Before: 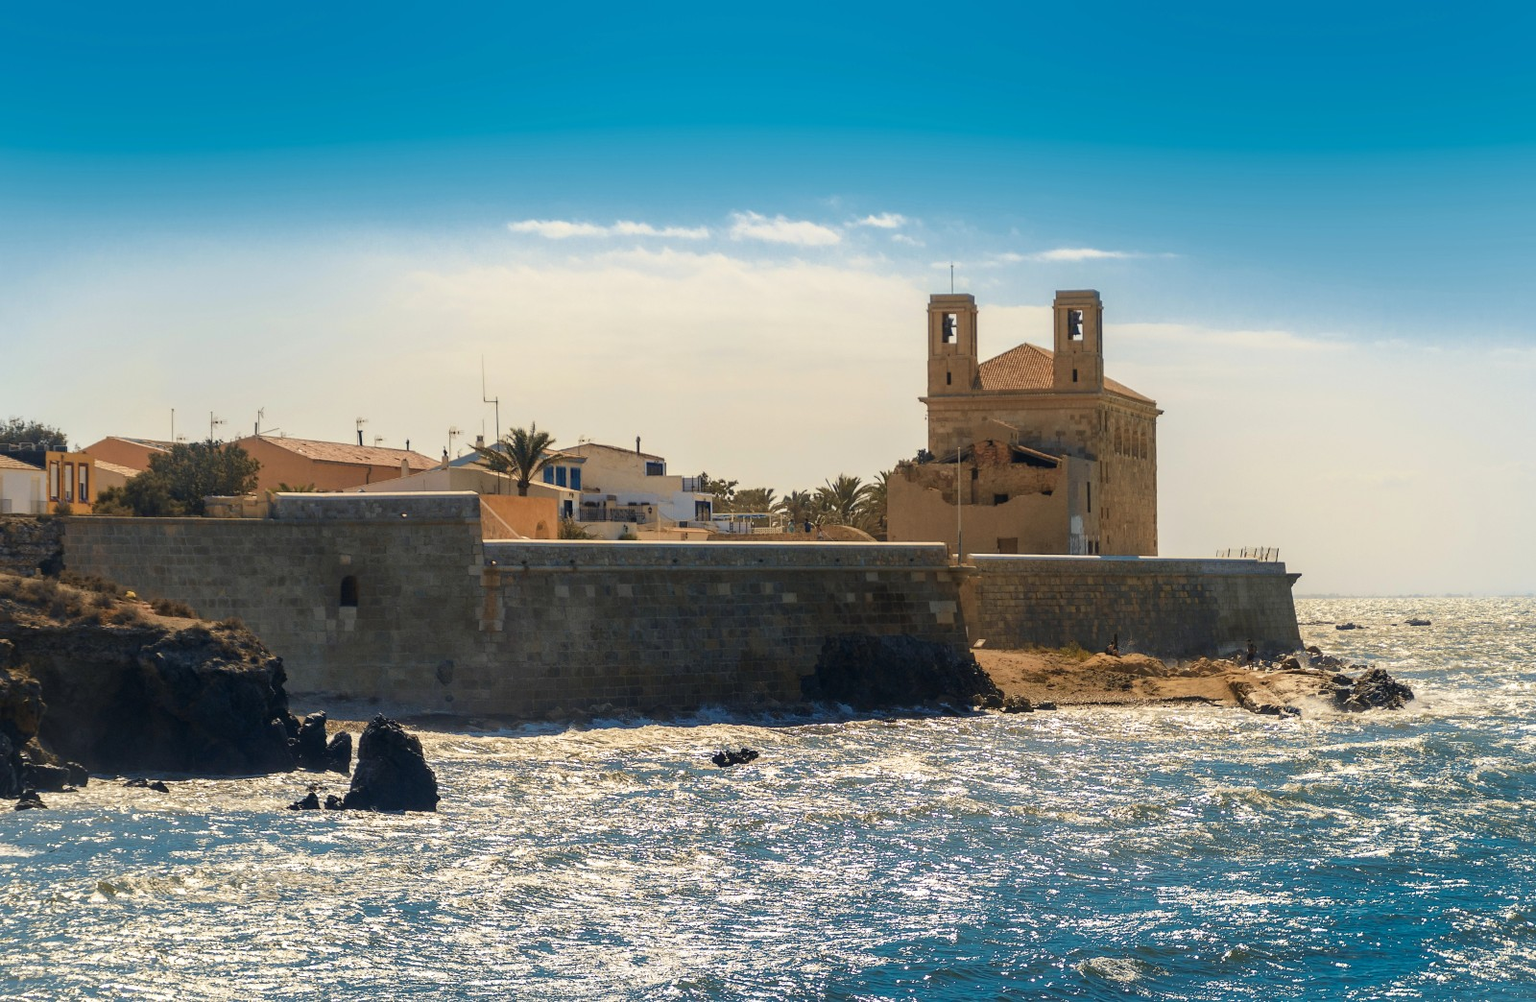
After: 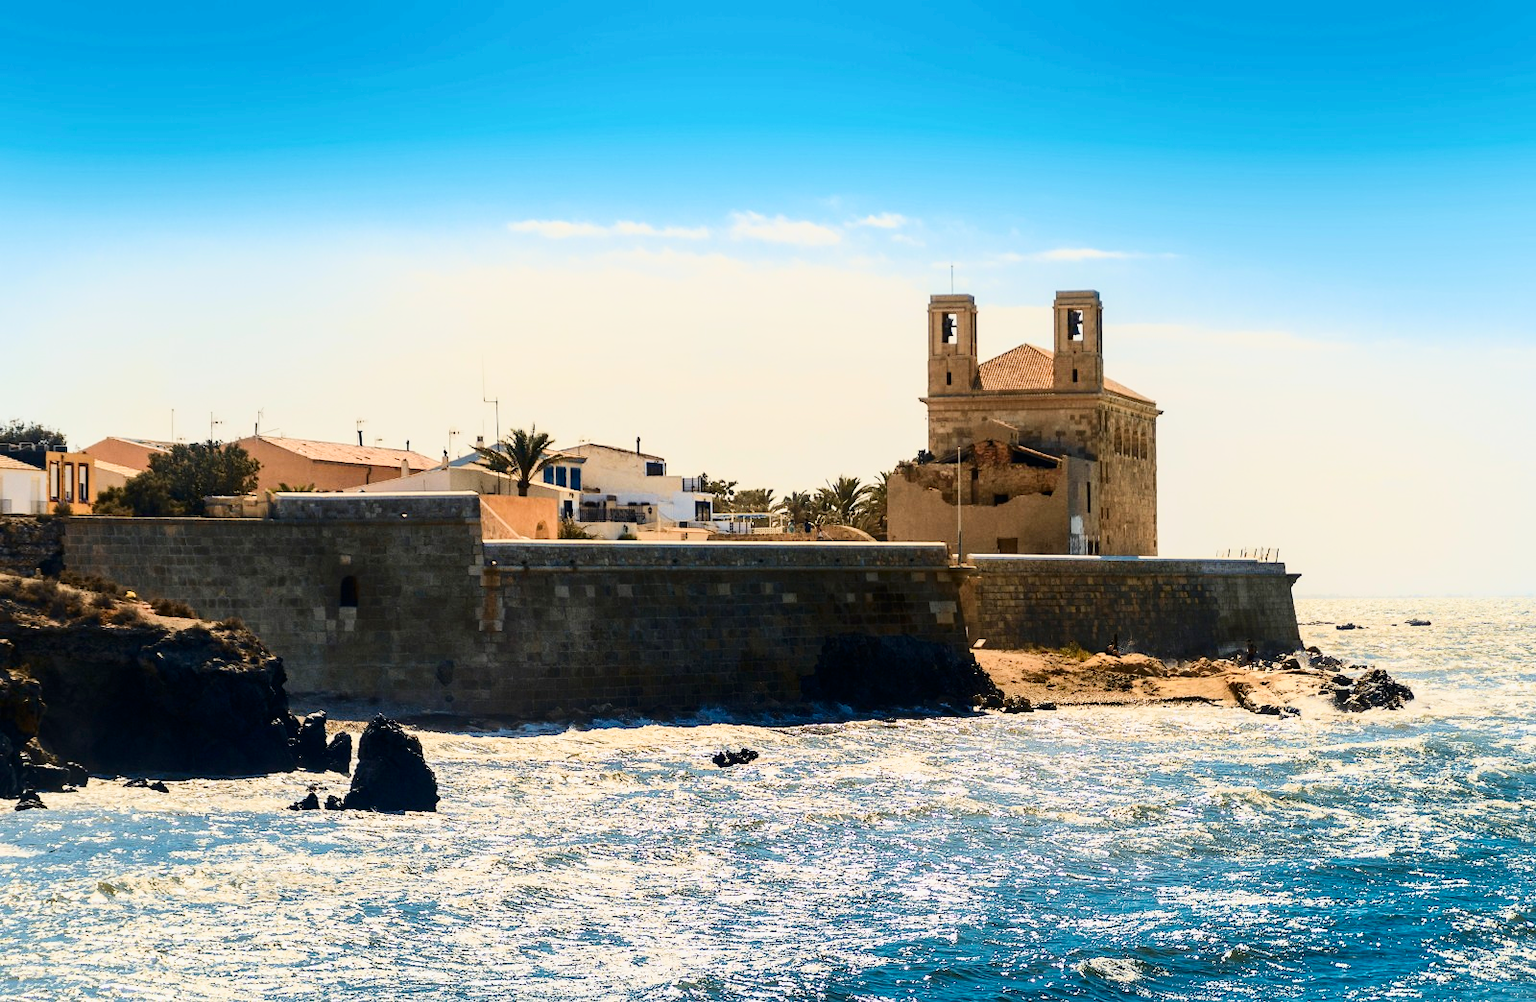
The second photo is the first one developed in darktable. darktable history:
exposure: black level correction 0.001, exposure 0.5 EV, compensate exposure bias true, compensate highlight preservation false
filmic rgb: black relative exposure -7.65 EV, white relative exposure 4.56 EV, hardness 3.61
contrast brightness saturation: contrast 0.4, brightness 0.05, saturation 0.25
